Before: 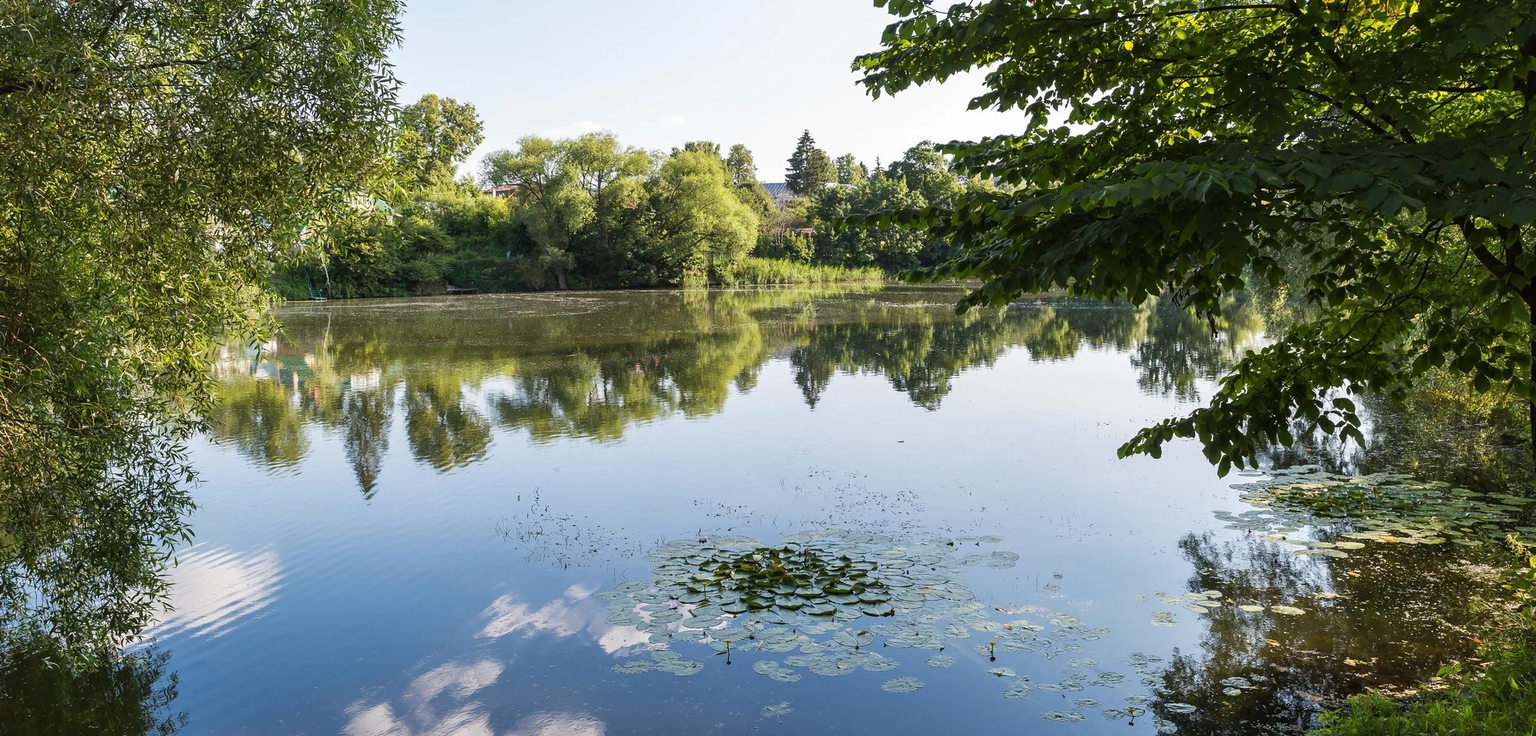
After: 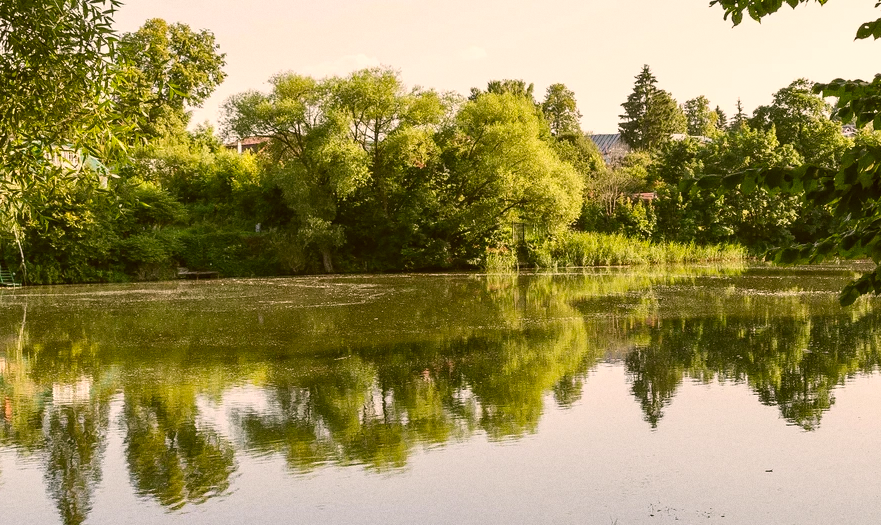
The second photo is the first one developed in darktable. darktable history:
color correction: highlights a* 8.98, highlights b* 15.09, shadows a* -0.49, shadows b* 26.52
crop: left 20.248%, top 10.86%, right 35.675%, bottom 34.321%
grain: on, module defaults
